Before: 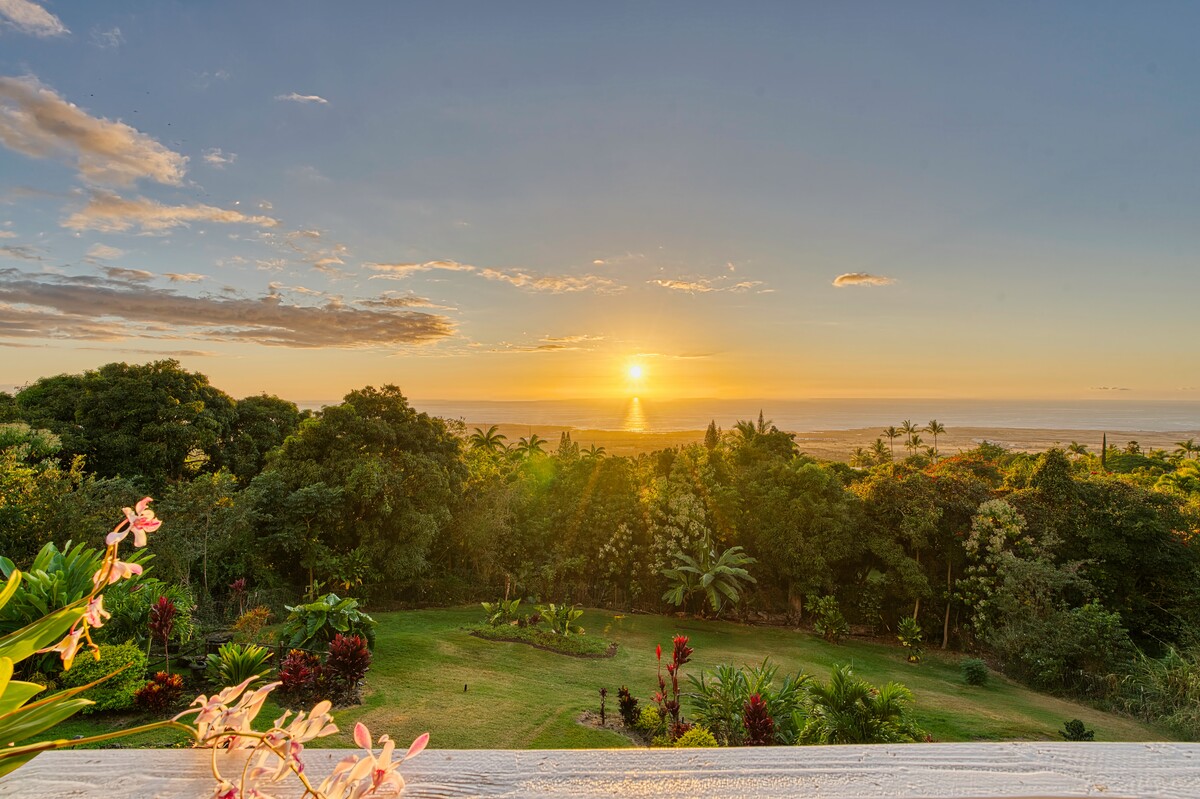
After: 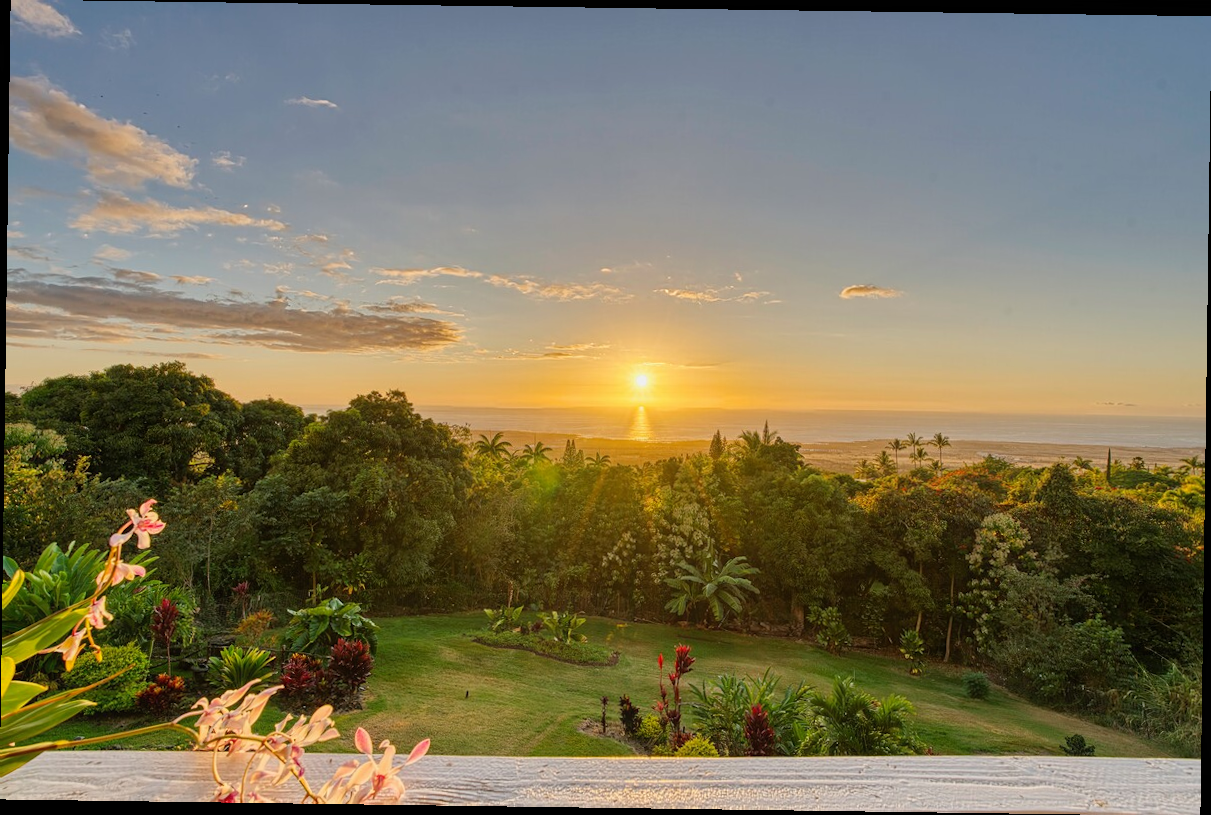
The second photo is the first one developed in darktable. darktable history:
rotate and perspective: rotation 0.8°, automatic cropping off
contrast equalizer: y [[0.5, 0.5, 0.472, 0.5, 0.5, 0.5], [0.5 ×6], [0.5 ×6], [0 ×6], [0 ×6]]
